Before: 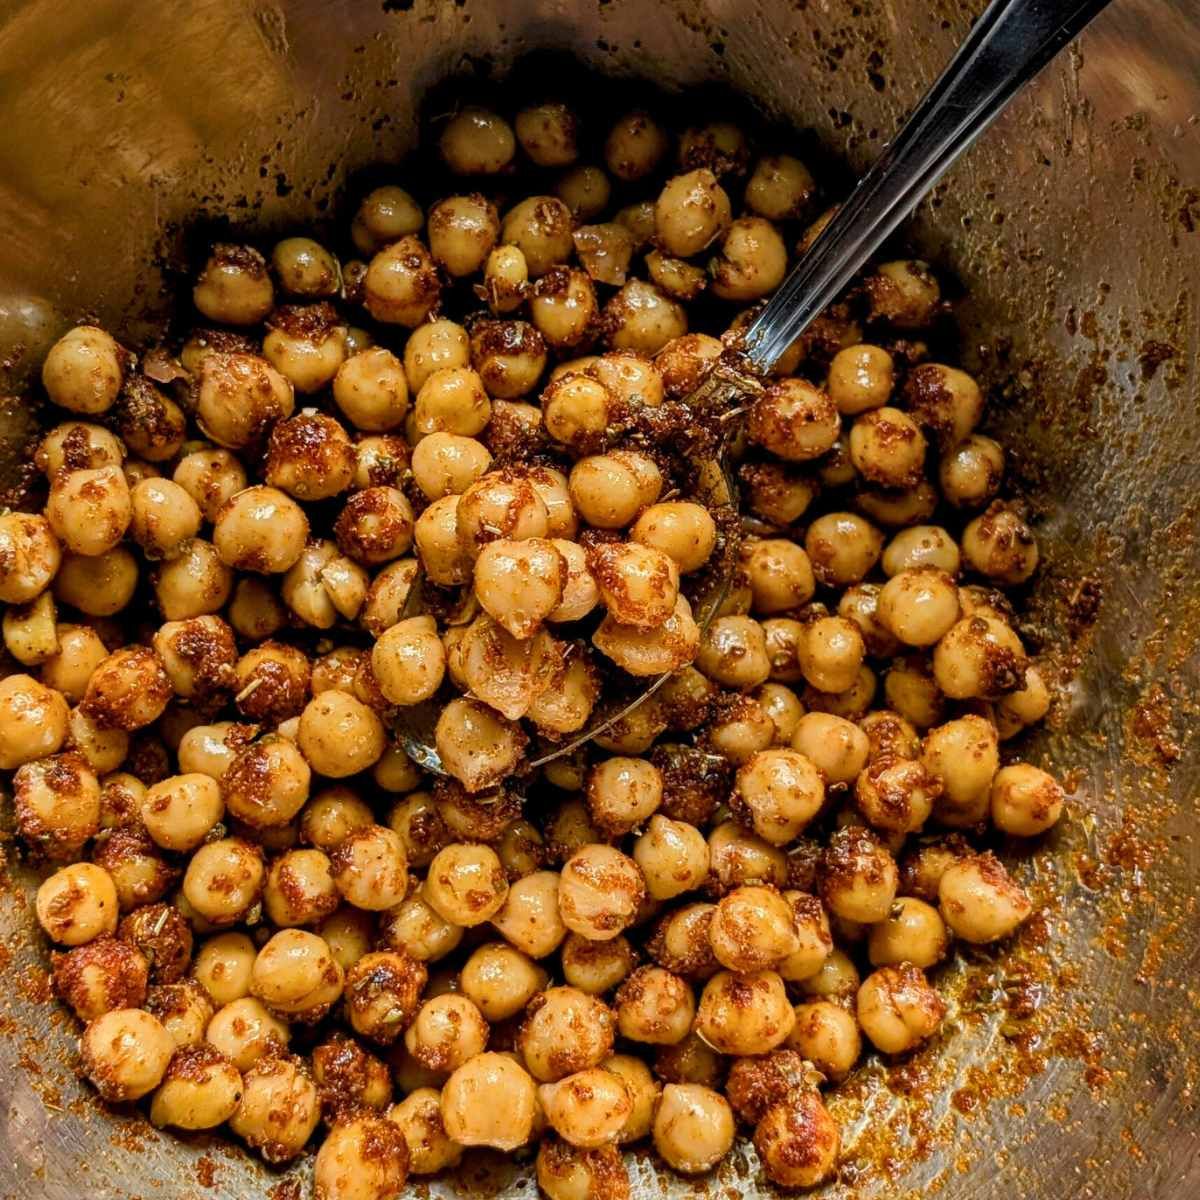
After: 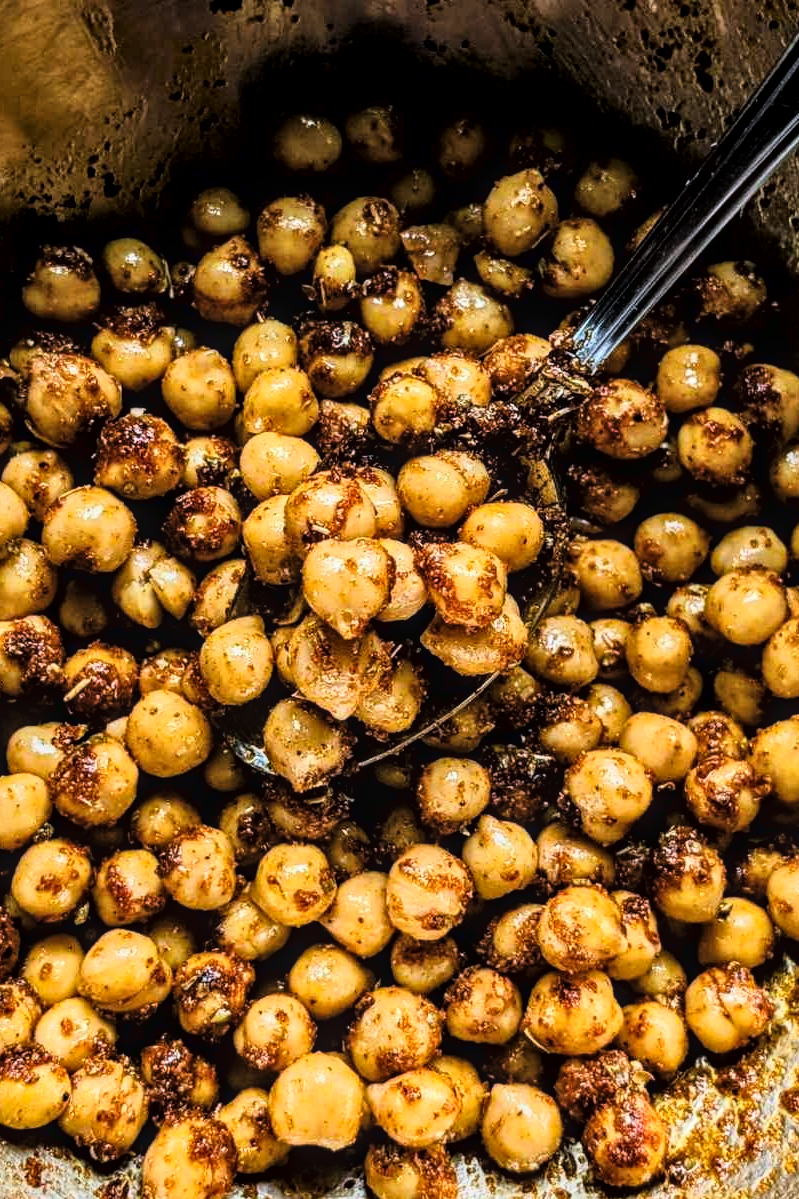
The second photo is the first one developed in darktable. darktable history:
crop and rotate: left 14.385%, right 18.948%
local contrast: on, module defaults
white balance: red 0.954, blue 1.079
tone curve: curves: ch0 [(0.016, 0.011) (0.094, 0.016) (0.469, 0.508) (0.721, 0.862) (1, 1)], color space Lab, linked channels, preserve colors none
